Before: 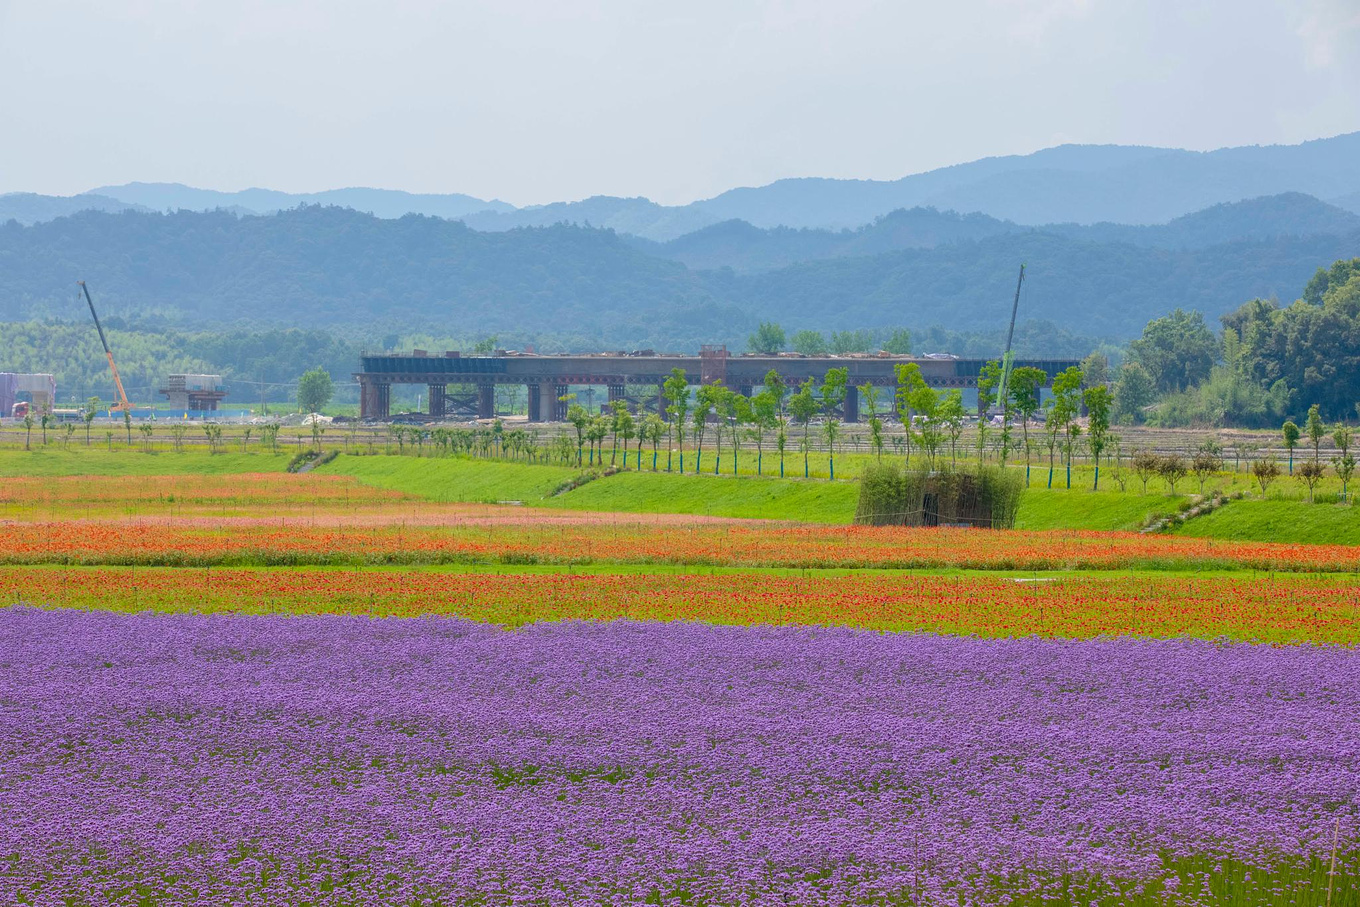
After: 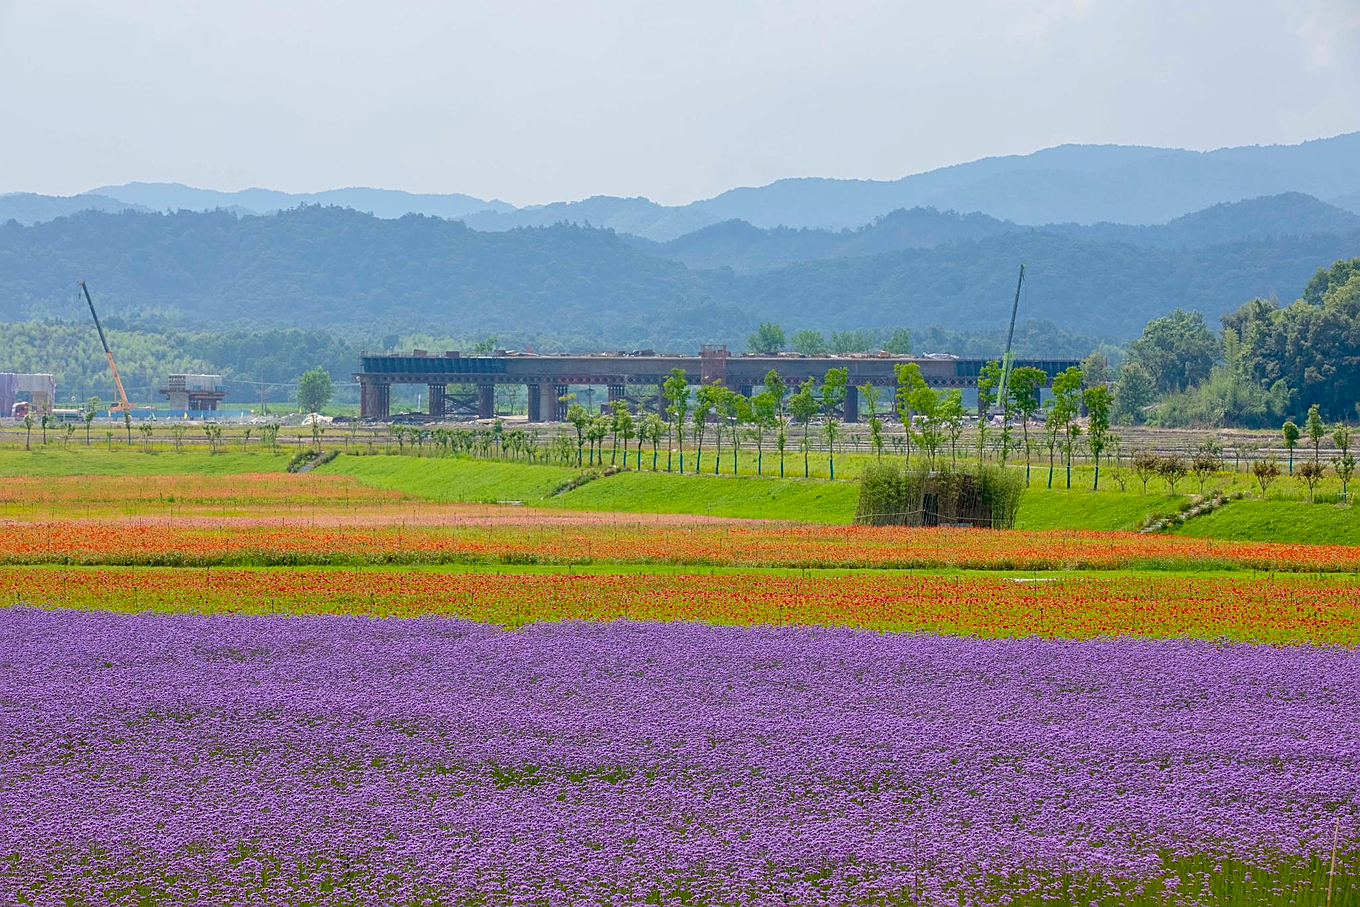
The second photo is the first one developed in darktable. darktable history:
exposure: black level correction 0.012, compensate exposure bias true, compensate highlight preservation false
sharpen: on, module defaults
